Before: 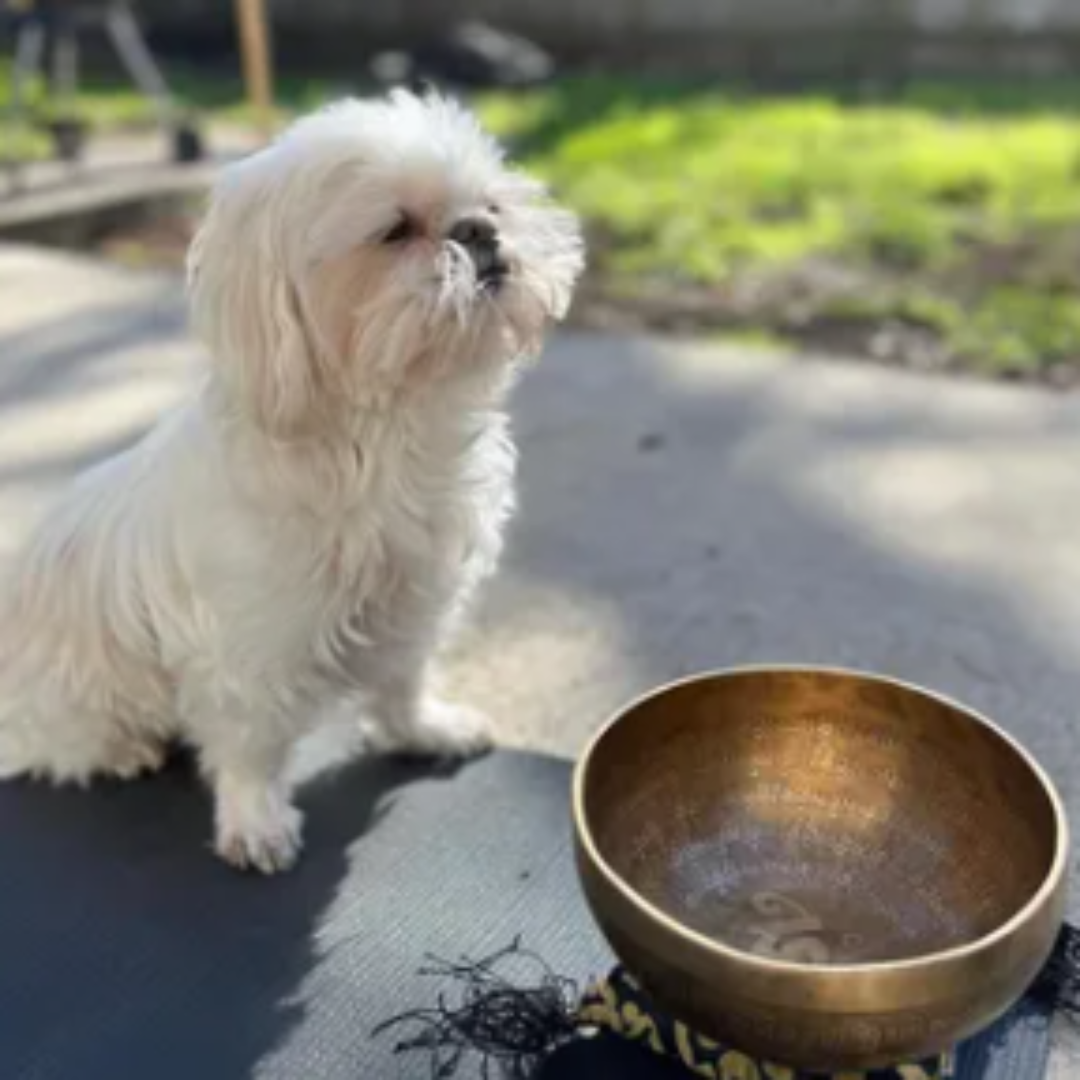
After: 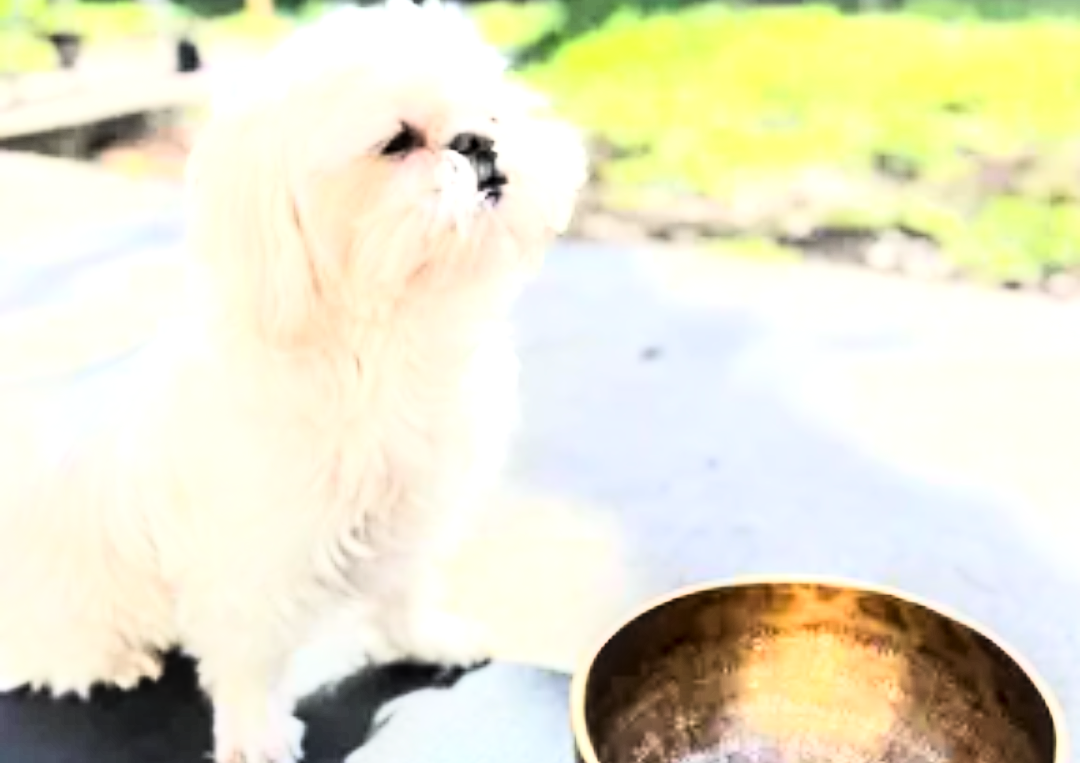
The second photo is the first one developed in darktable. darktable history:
exposure: black level correction 0, exposure 0.7 EV, compensate exposure bias true, compensate highlight preservation false
local contrast: highlights 59%, detail 145%
tone equalizer: -8 EV -0.417 EV, -7 EV -0.389 EV, -6 EV -0.333 EV, -5 EV -0.222 EV, -3 EV 0.222 EV, -2 EV 0.333 EV, -1 EV 0.389 EV, +0 EV 0.417 EV, edges refinement/feathering 500, mask exposure compensation -1.57 EV, preserve details no
crop and rotate: top 8.293%, bottom 20.996%
rgb curve: curves: ch0 [(0, 0) (0.21, 0.15) (0.24, 0.21) (0.5, 0.75) (0.75, 0.96) (0.89, 0.99) (1, 1)]; ch1 [(0, 0.02) (0.21, 0.13) (0.25, 0.2) (0.5, 0.67) (0.75, 0.9) (0.89, 0.97) (1, 1)]; ch2 [(0, 0.02) (0.21, 0.13) (0.25, 0.2) (0.5, 0.67) (0.75, 0.9) (0.89, 0.97) (1, 1)], compensate middle gray true
